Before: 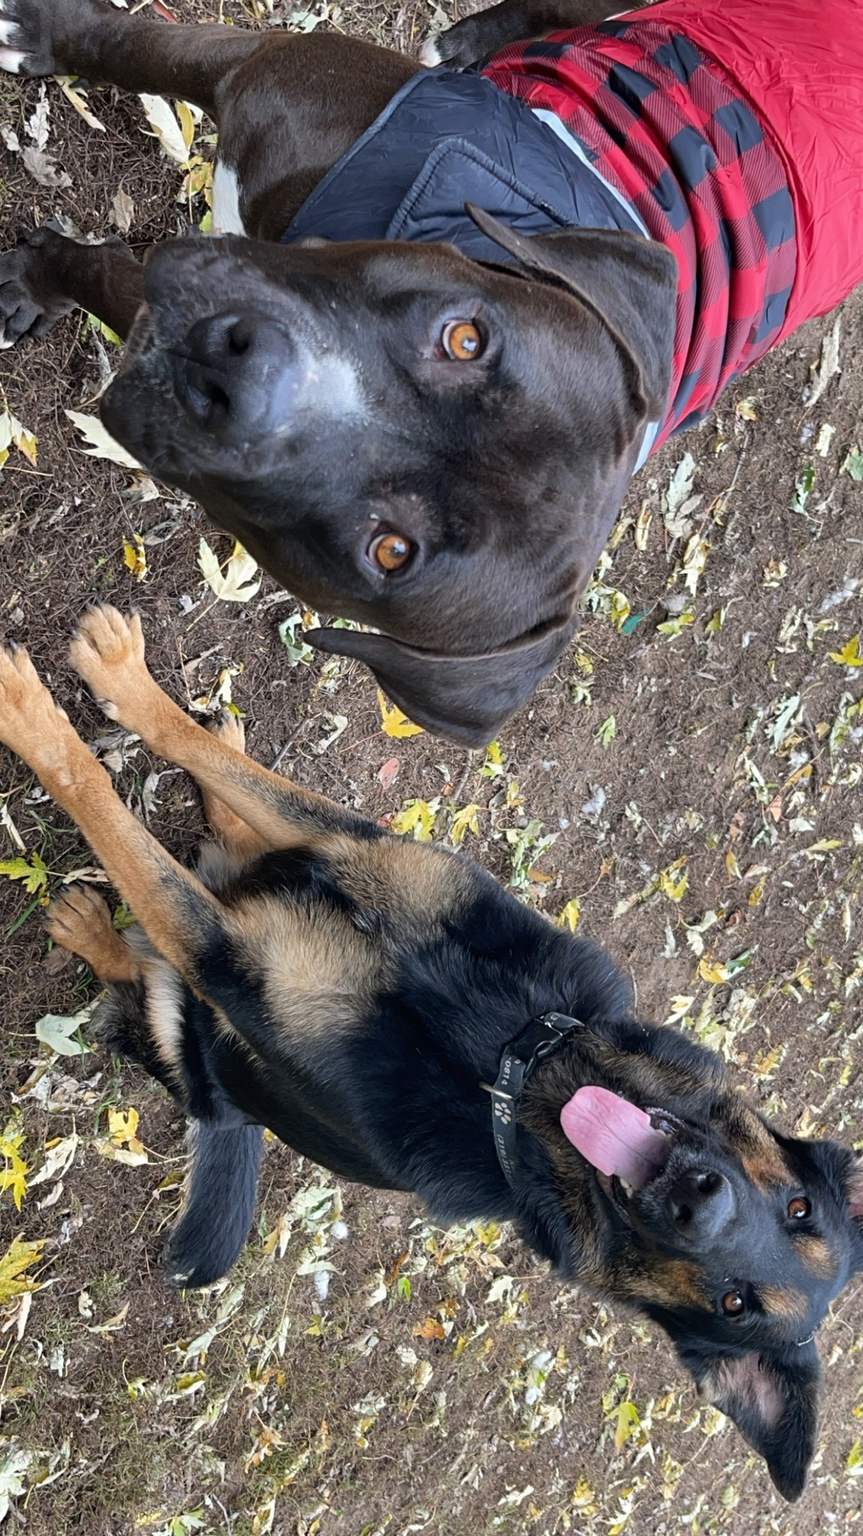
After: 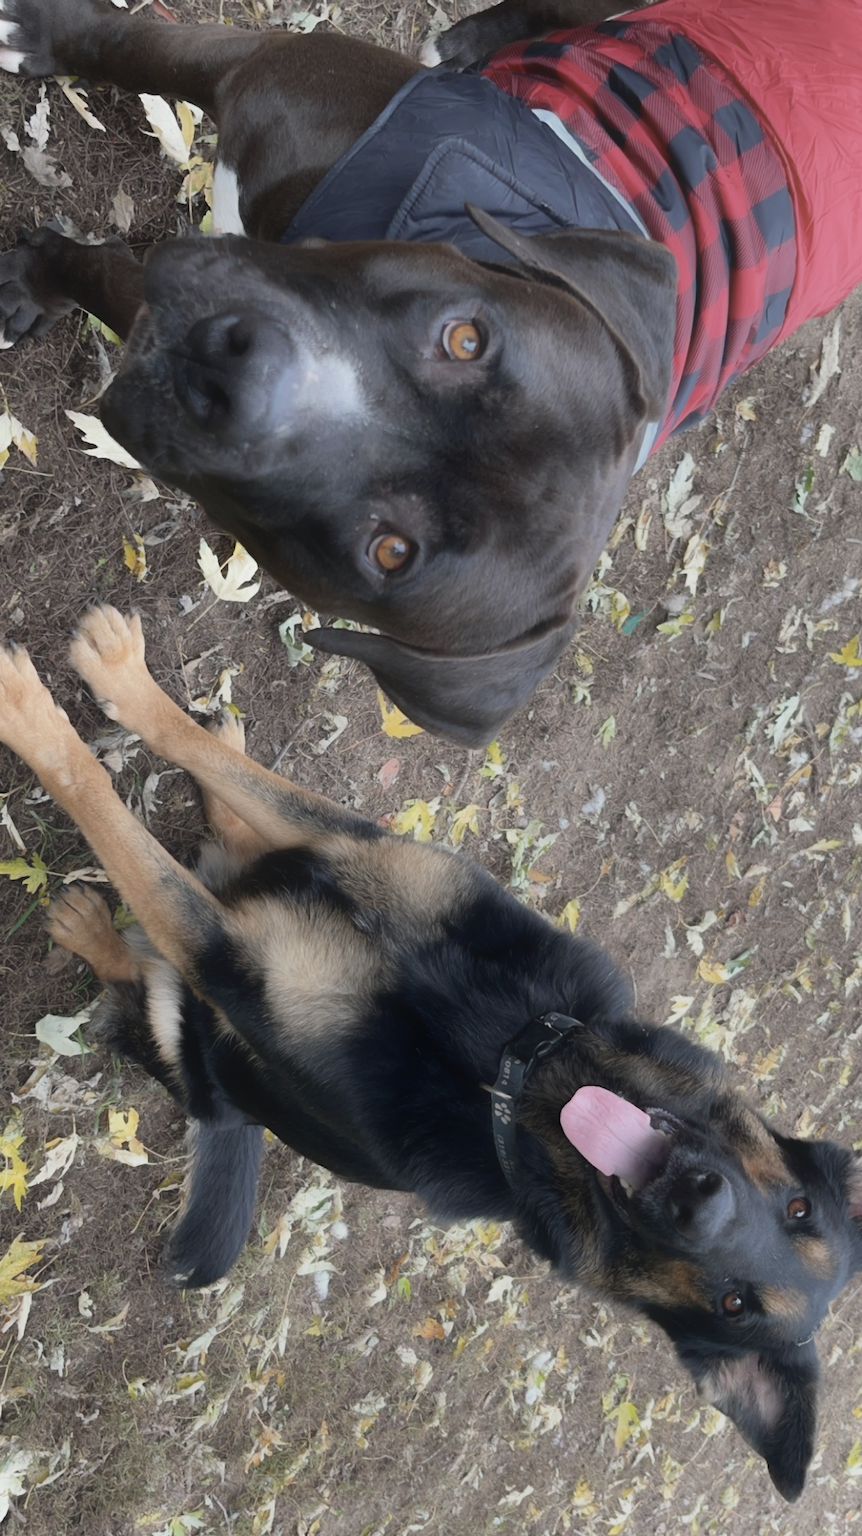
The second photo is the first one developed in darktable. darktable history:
contrast equalizer: octaves 7, y [[0.5, 0.542, 0.583, 0.625, 0.667, 0.708], [0.5 ×6], [0.5 ×6], [0, 0.033, 0.067, 0.1, 0.133, 0.167], [0, 0.05, 0.1, 0.15, 0.2, 0.25]], mix -0.985
contrast brightness saturation: contrast 0.096, saturation -0.373
